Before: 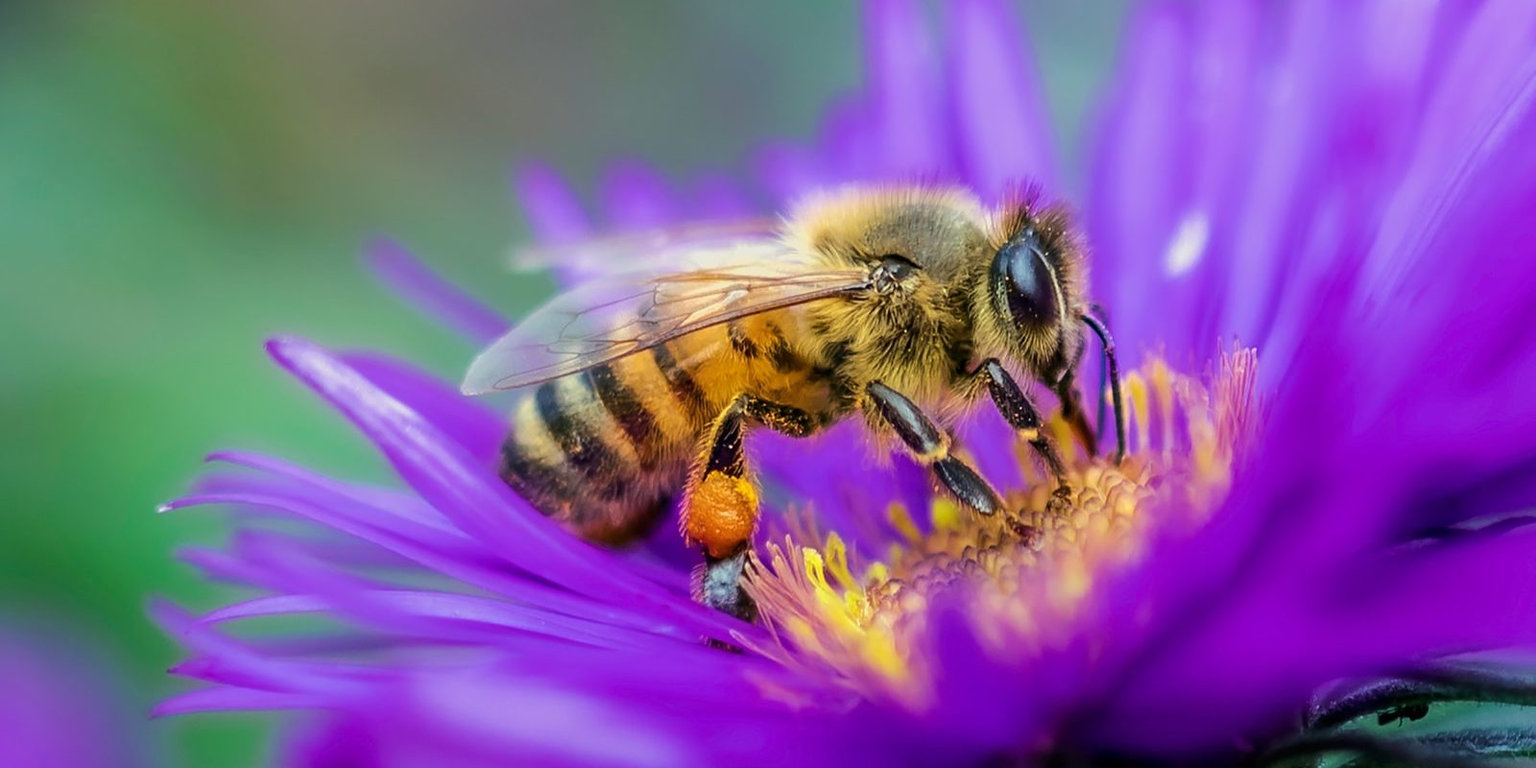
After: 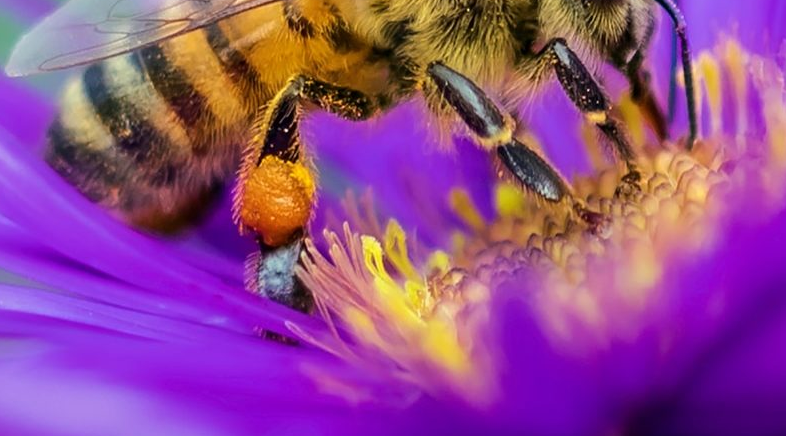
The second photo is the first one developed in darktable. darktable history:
crop: left 29.725%, top 41.935%, right 21.137%, bottom 3.471%
